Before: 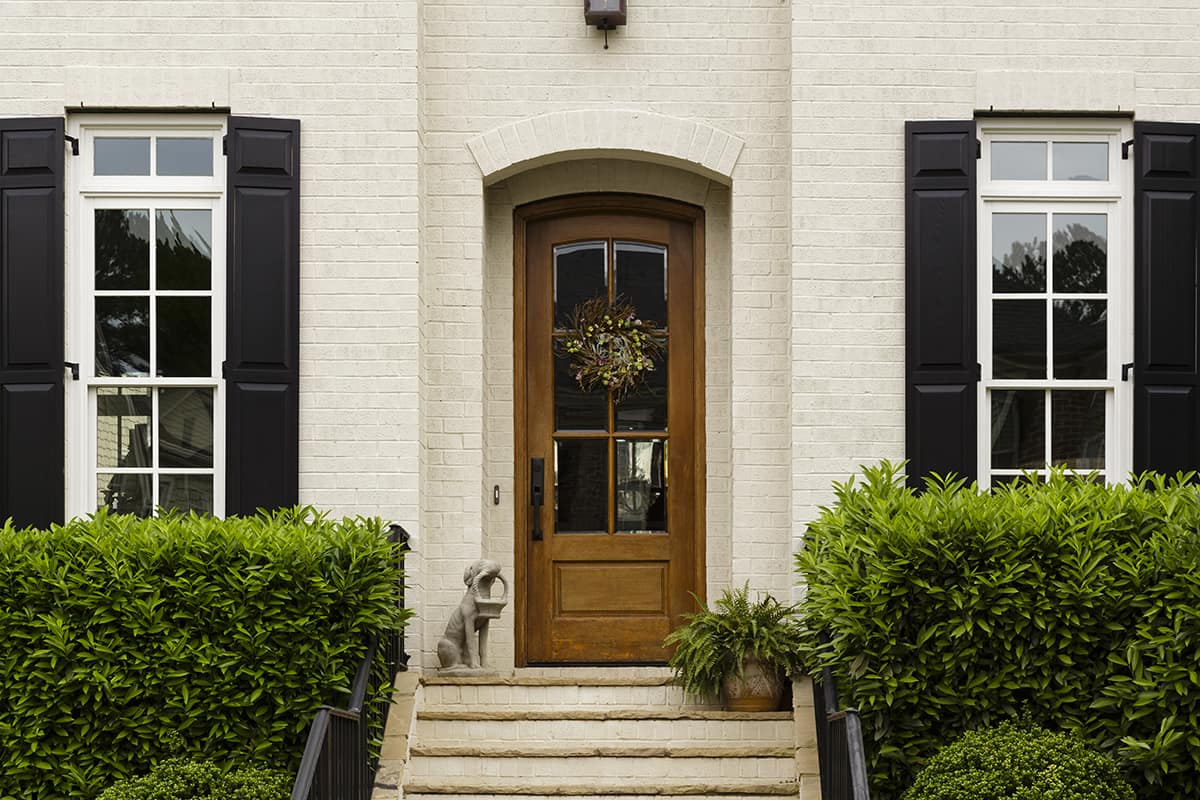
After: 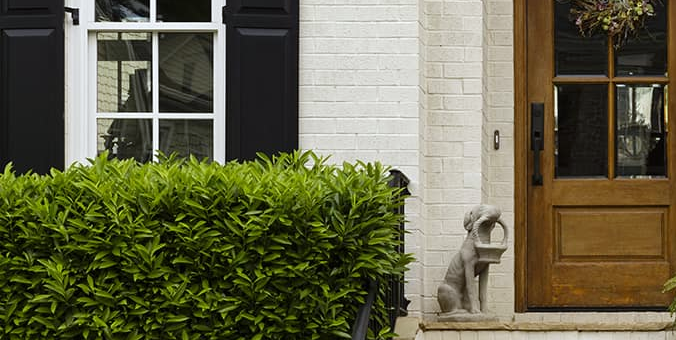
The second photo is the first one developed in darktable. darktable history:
white balance: red 0.98, blue 1.034
crop: top 44.483%, right 43.593%, bottom 12.892%
